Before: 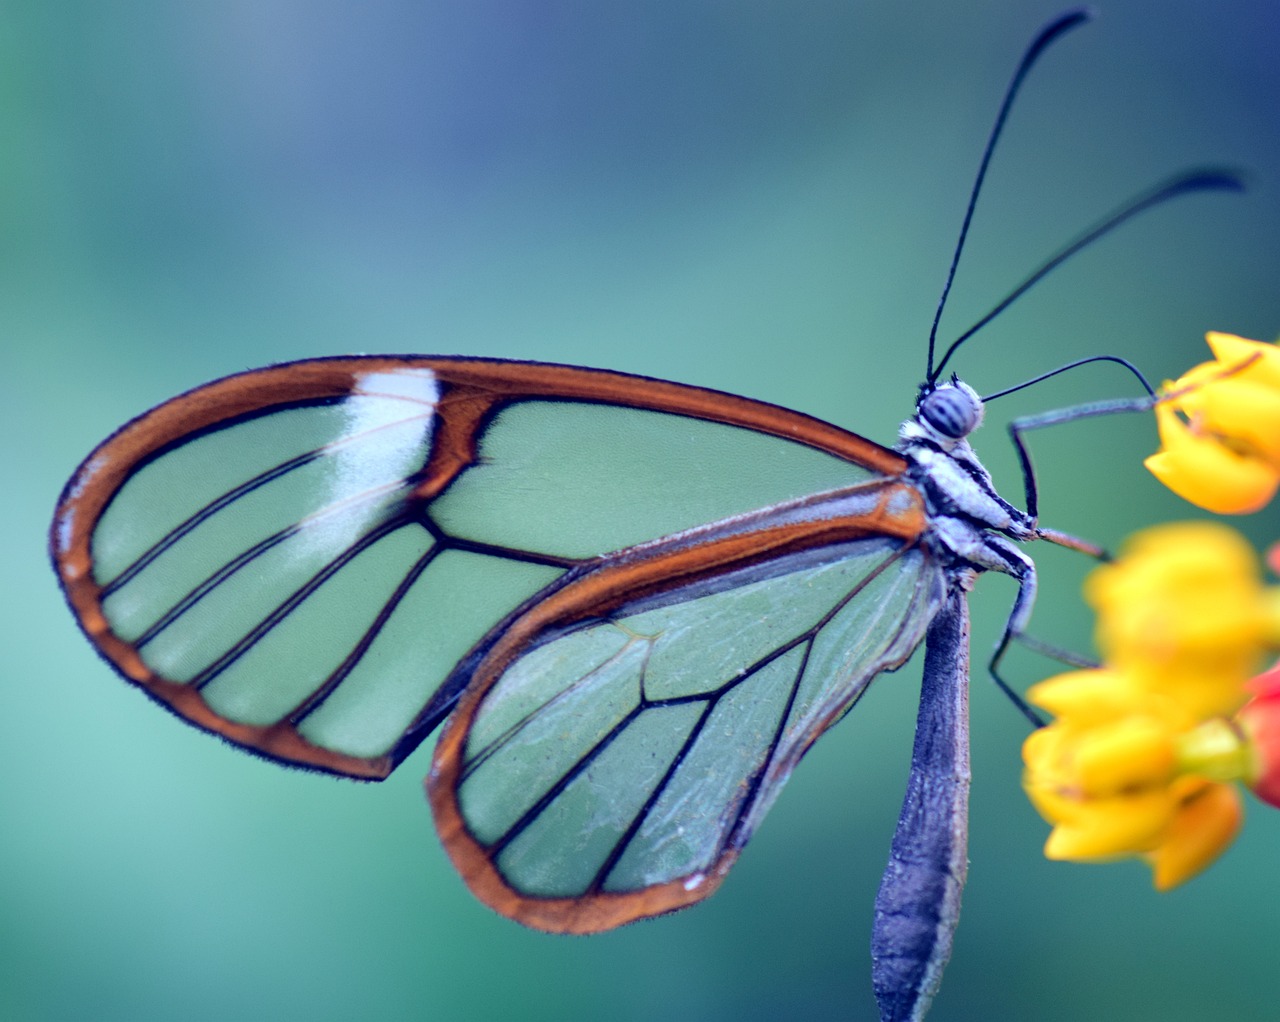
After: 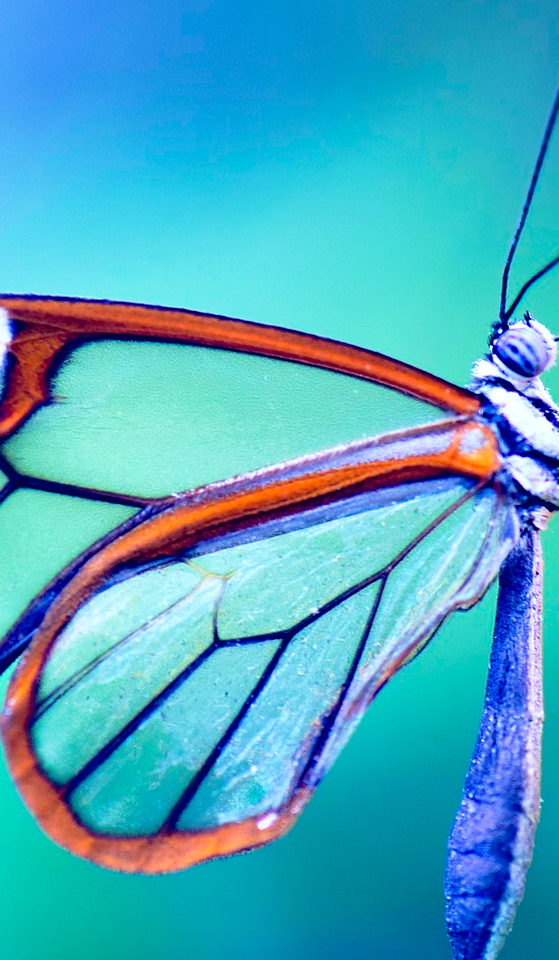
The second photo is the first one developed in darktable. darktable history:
tone curve: curves: ch0 [(0, 0.01) (0.037, 0.032) (0.131, 0.108) (0.275, 0.286) (0.483, 0.517) (0.61, 0.661) (0.697, 0.768) (0.797, 0.876) (0.888, 0.952) (0.997, 0.995)]; ch1 [(0, 0) (0.312, 0.262) (0.425, 0.402) (0.5, 0.5) (0.527, 0.532) (0.556, 0.585) (0.683, 0.706) (0.746, 0.77) (1, 1)]; ch2 [(0, 0) (0.223, 0.185) (0.333, 0.284) (0.432, 0.4) (0.502, 0.502) (0.525, 0.527) (0.545, 0.564) (0.587, 0.613) (0.636, 0.654) (0.711, 0.729) (0.845, 0.855) (0.998, 0.977)], preserve colors none
crop: left 33.429%, top 6.042%, right 22.862%
sharpen: radius 1.01, threshold 0.883
color balance rgb: perceptual saturation grading › global saturation 0.055%, perceptual brilliance grading › global brilliance 10.272%, perceptual brilliance grading › shadows 15.754%, global vibrance 50.174%
